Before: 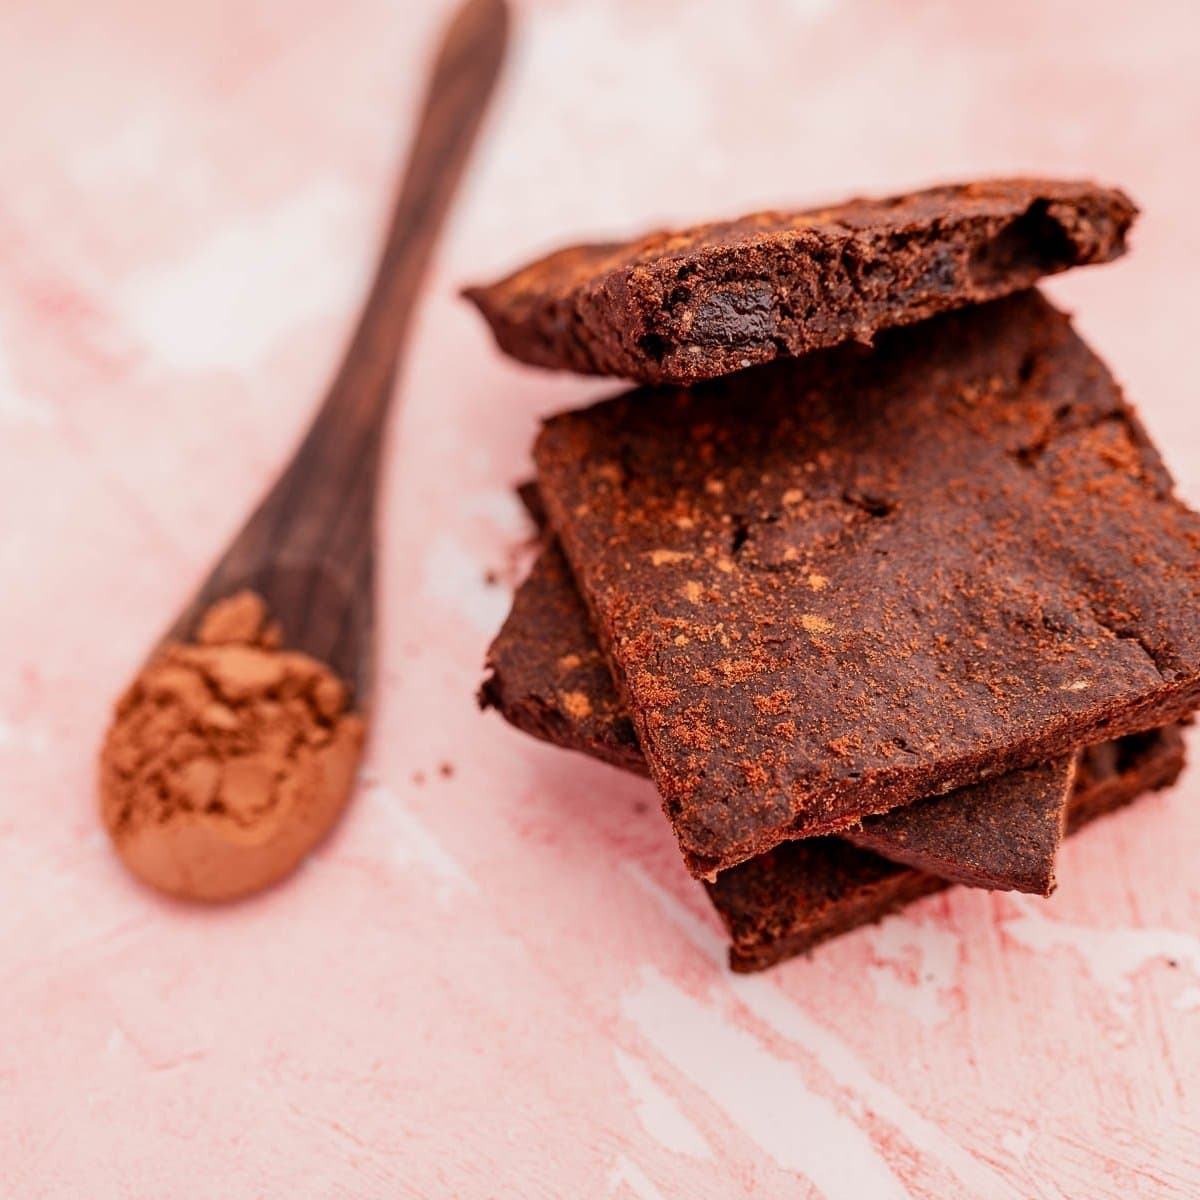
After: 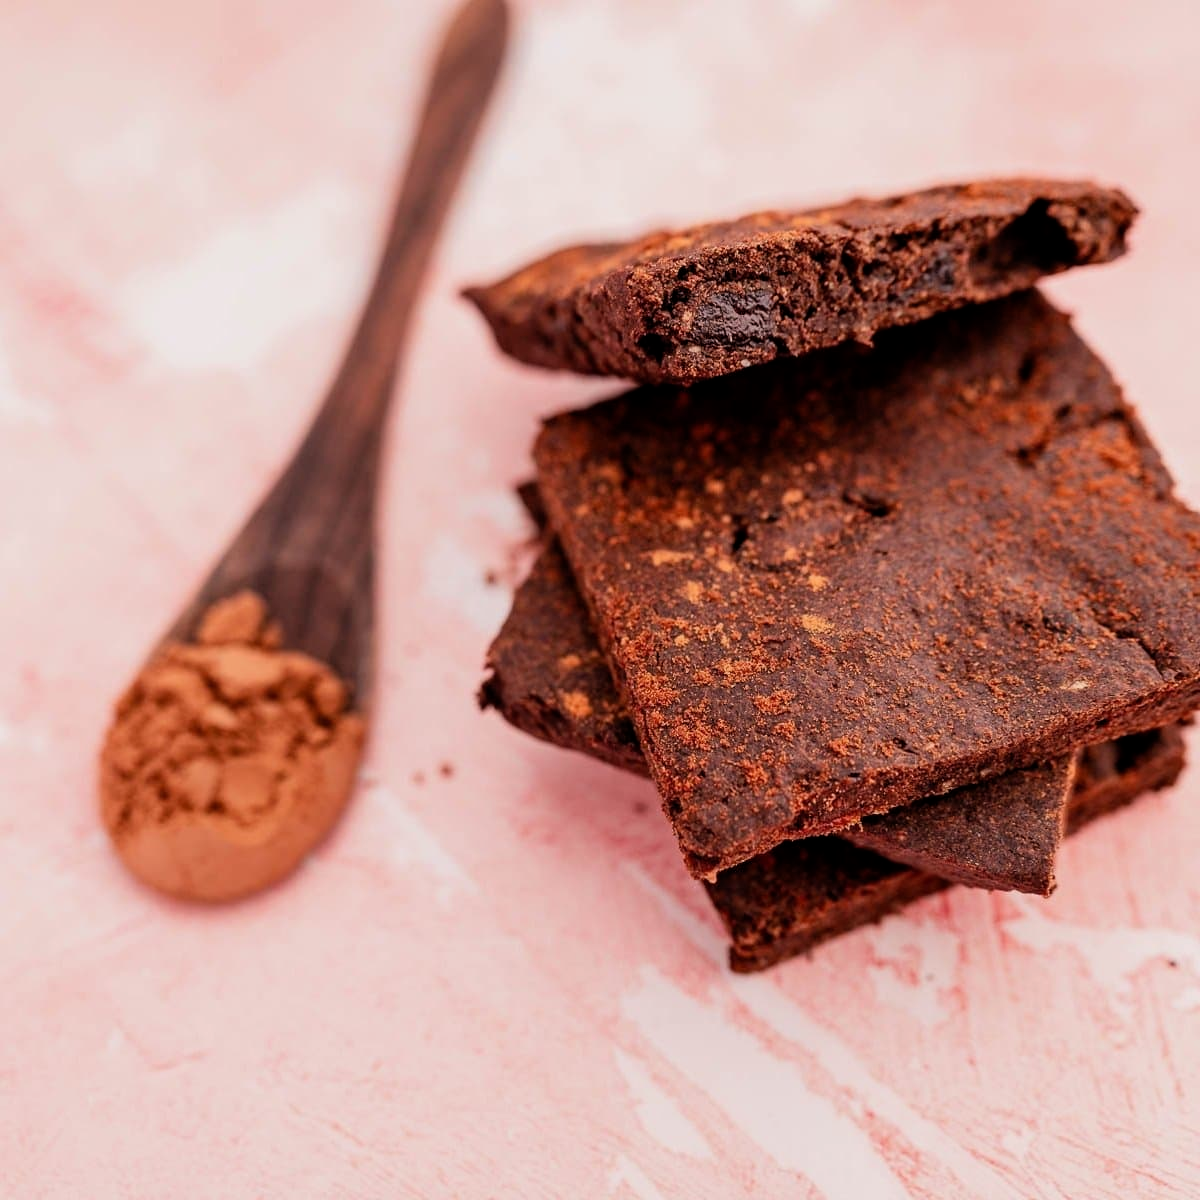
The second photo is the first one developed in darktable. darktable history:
filmic rgb: middle gray luminance 18.42%, black relative exposure -11.45 EV, white relative exposure 2.55 EV, threshold 6 EV, target black luminance 0%, hardness 8.41, latitude 99%, contrast 1.084, shadows ↔ highlights balance 0.505%, add noise in highlights 0, preserve chrominance max RGB, color science v3 (2019), use custom middle-gray values true, iterations of high-quality reconstruction 0, contrast in highlights soft, enable highlight reconstruction true
tone equalizer: on, module defaults
